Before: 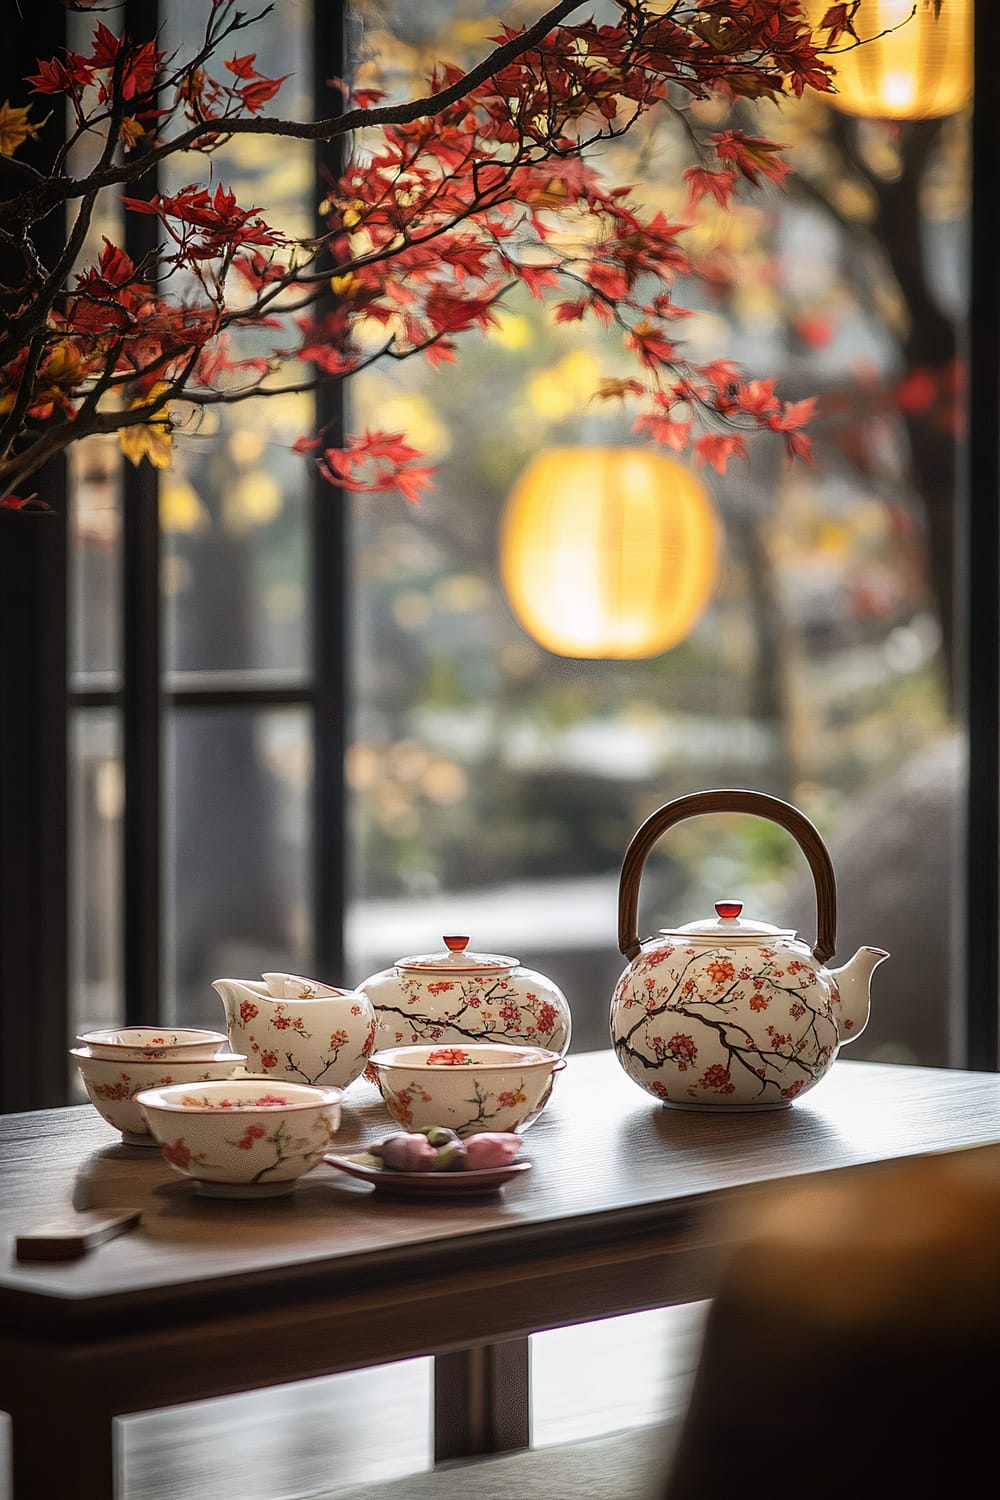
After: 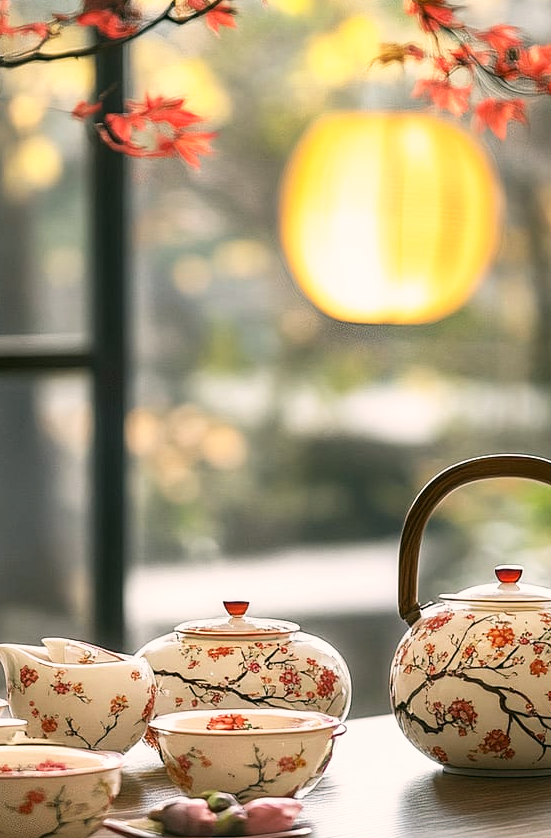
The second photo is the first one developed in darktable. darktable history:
base curve: curves: ch0 [(0, 0) (0.688, 0.865) (1, 1)], preserve colors none
crop and rotate: left 22.093%, top 22.336%, right 22.803%, bottom 21.739%
color correction: highlights a* 4.56, highlights b* 4.96, shadows a* -7.47, shadows b* 4.65
